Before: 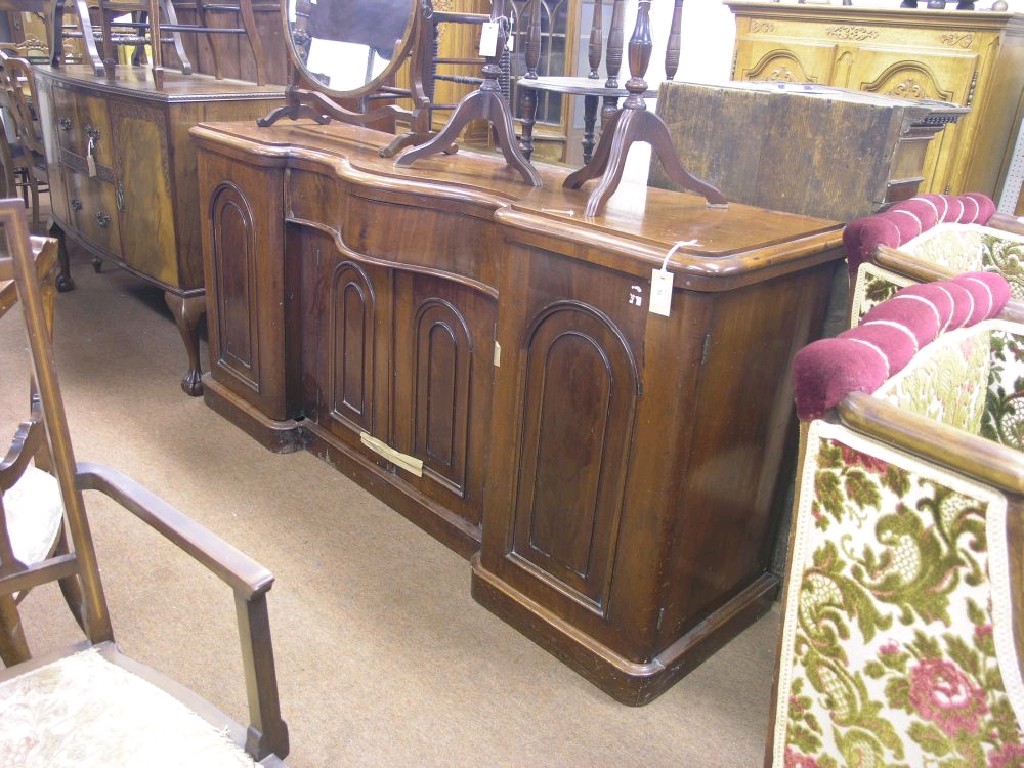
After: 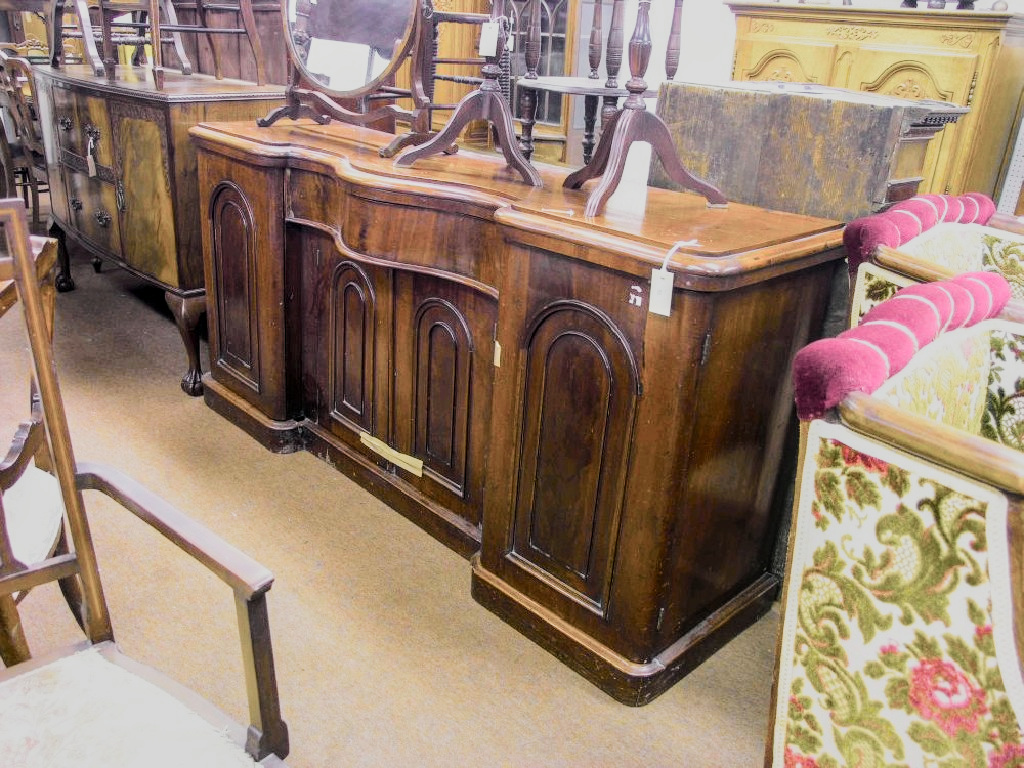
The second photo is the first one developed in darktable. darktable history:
tone curve: curves: ch0 [(0, 0.018) (0.036, 0.038) (0.15, 0.131) (0.27, 0.247) (0.528, 0.554) (0.761, 0.761) (1, 0.919)]; ch1 [(0, 0) (0.179, 0.173) (0.322, 0.32) (0.429, 0.431) (0.502, 0.5) (0.519, 0.522) (0.562, 0.588) (0.625, 0.67) (0.711, 0.745) (1, 1)]; ch2 [(0, 0) (0.29, 0.295) (0.404, 0.436) (0.497, 0.499) (0.521, 0.523) (0.561, 0.605) (0.657, 0.655) (0.712, 0.764) (1, 1)], color space Lab, independent channels, preserve colors none
local contrast: on, module defaults
filmic rgb: black relative exposure -5 EV, hardness 2.88, contrast 1.3, highlights saturation mix -30%
